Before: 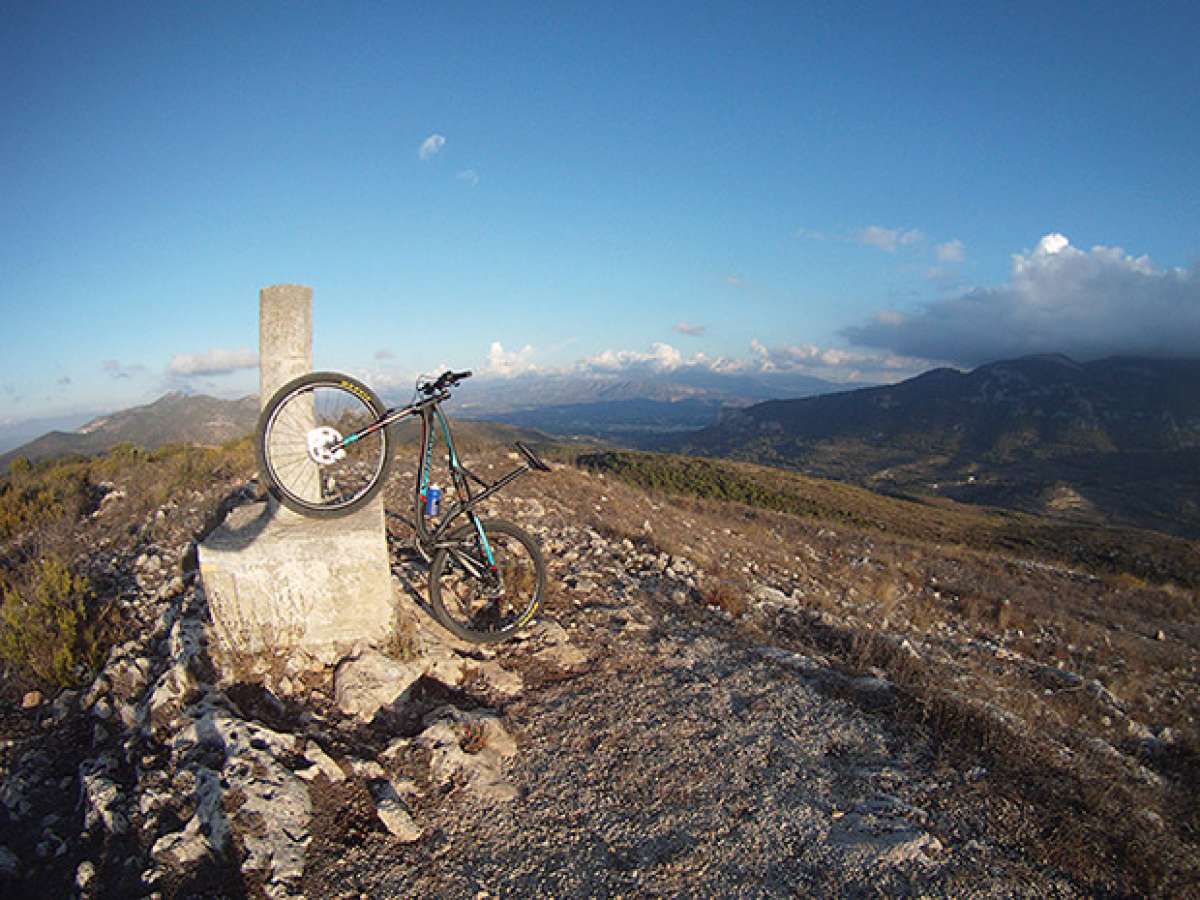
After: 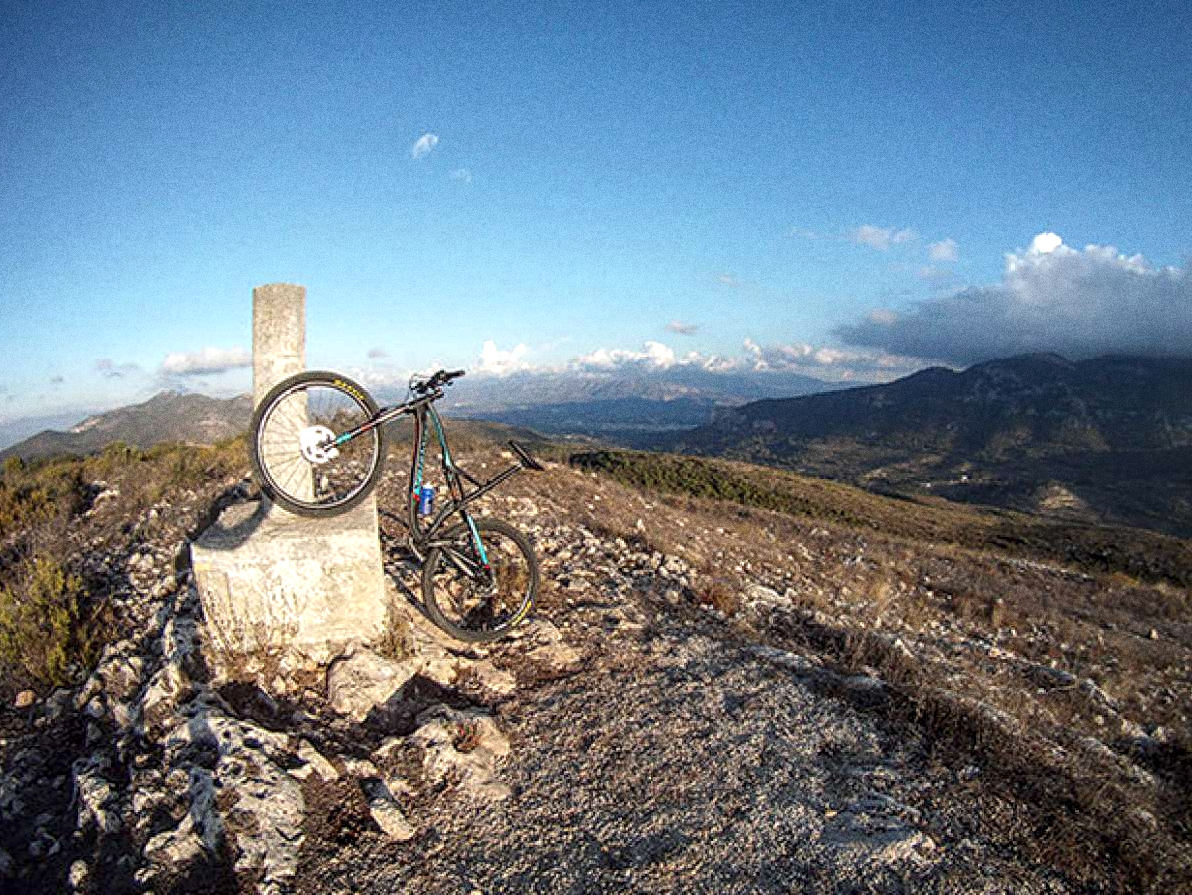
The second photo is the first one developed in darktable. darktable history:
white balance: red 1, blue 1
crop and rotate: left 0.614%, top 0.179%, bottom 0.309%
grain: coarseness 11.82 ISO, strength 36.67%, mid-tones bias 74.17%
local contrast: highlights 25%, detail 150%
exposure: exposure 0.2 EV, compensate highlight preservation false
color balance: on, module defaults
